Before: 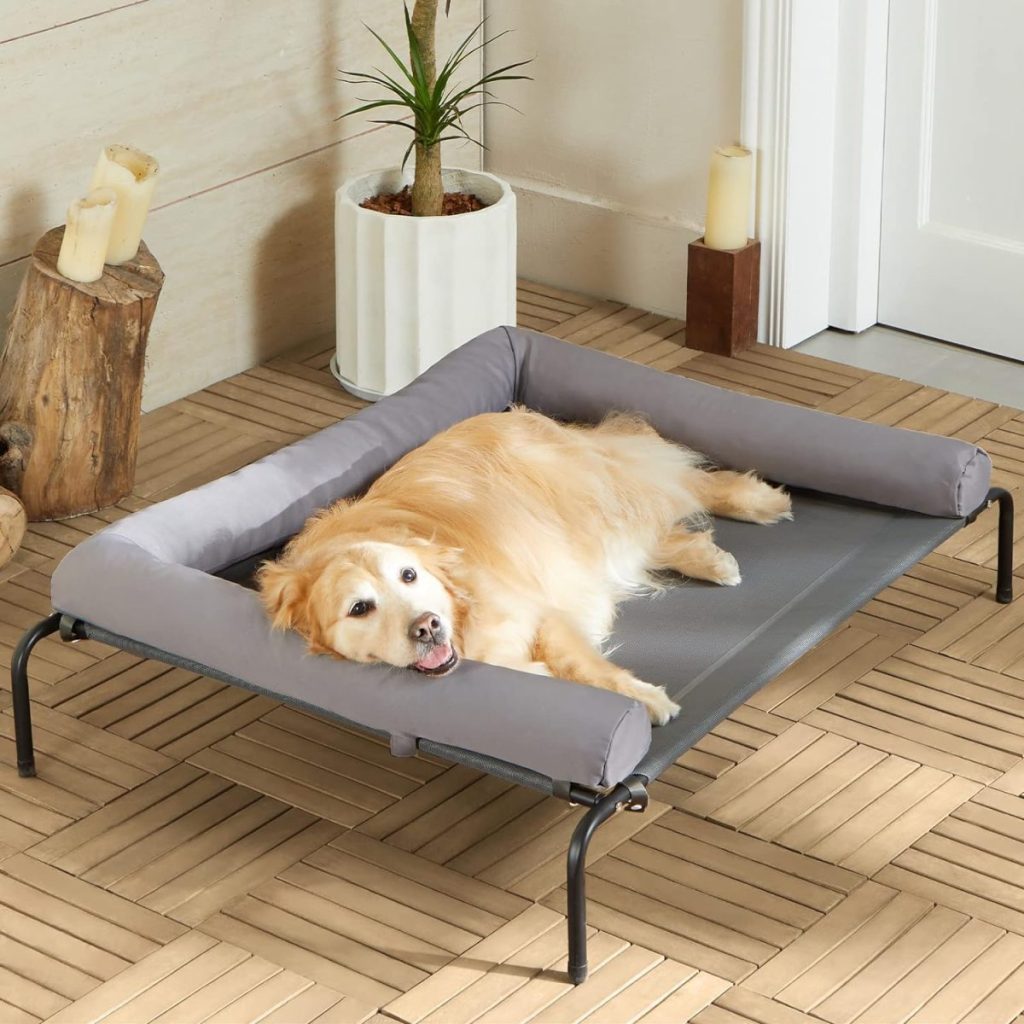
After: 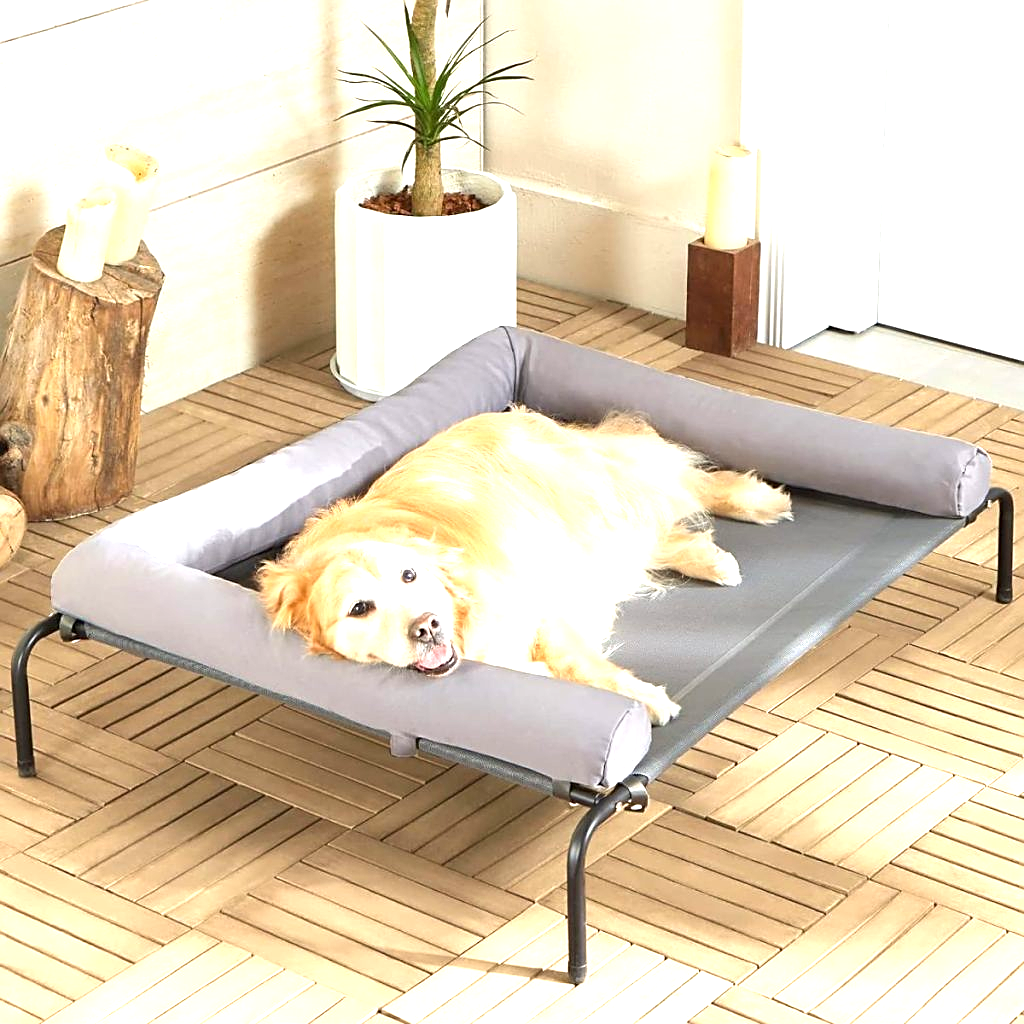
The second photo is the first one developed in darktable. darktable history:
exposure: black level correction 0, exposure 1.199 EV, compensate exposure bias true, compensate highlight preservation false
sharpen: on, module defaults
